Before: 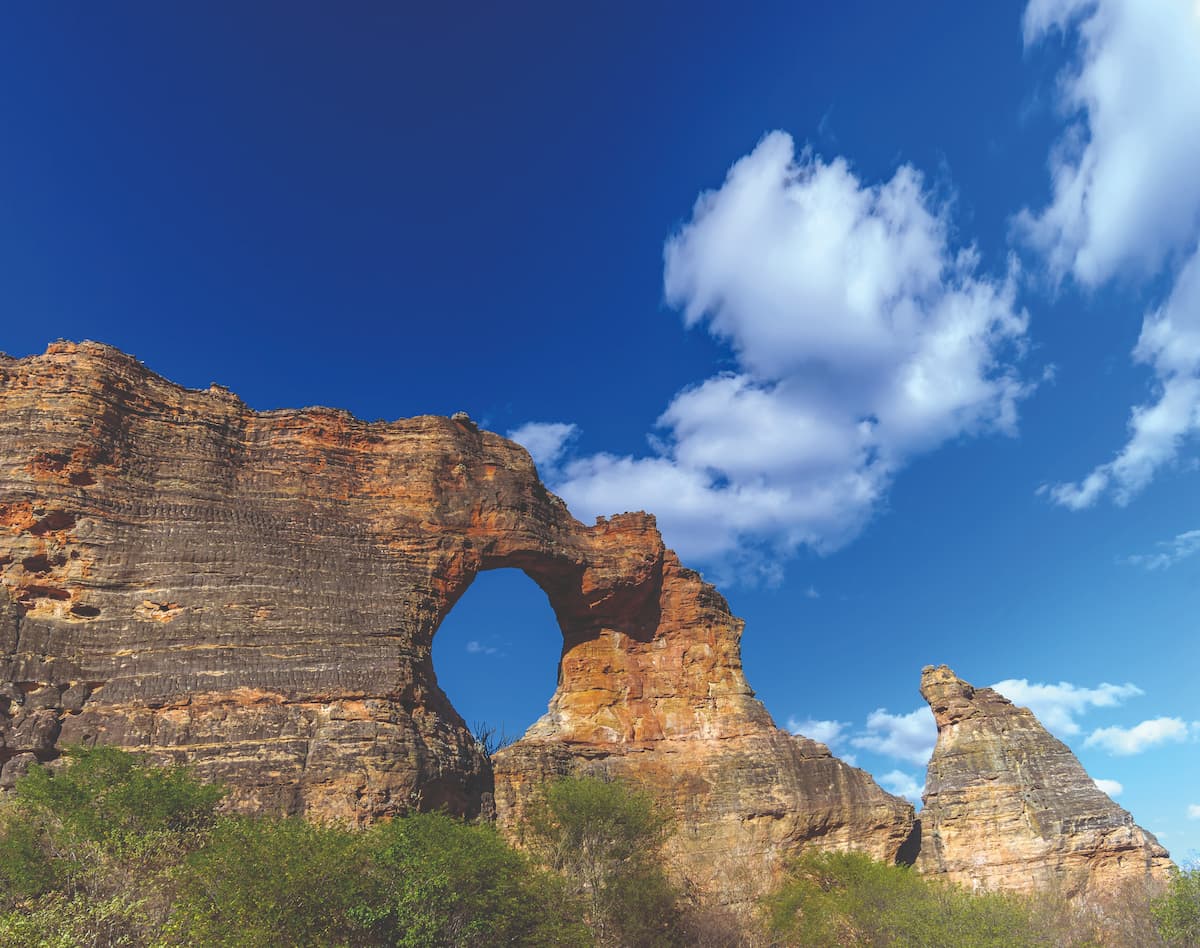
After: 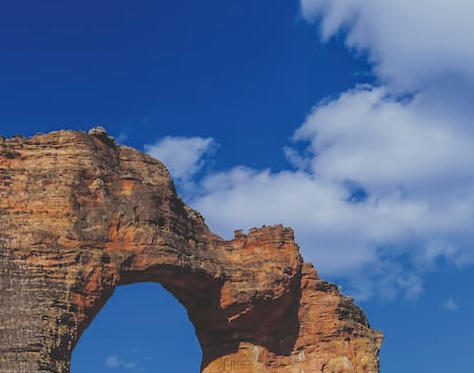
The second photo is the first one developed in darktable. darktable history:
crop: left 30%, top 30%, right 30%, bottom 30%
filmic rgb: black relative exposure -7.65 EV, white relative exposure 4.56 EV, hardness 3.61
rotate and perspective: rotation -0.45°, automatic cropping original format, crop left 0.008, crop right 0.992, crop top 0.012, crop bottom 0.988
